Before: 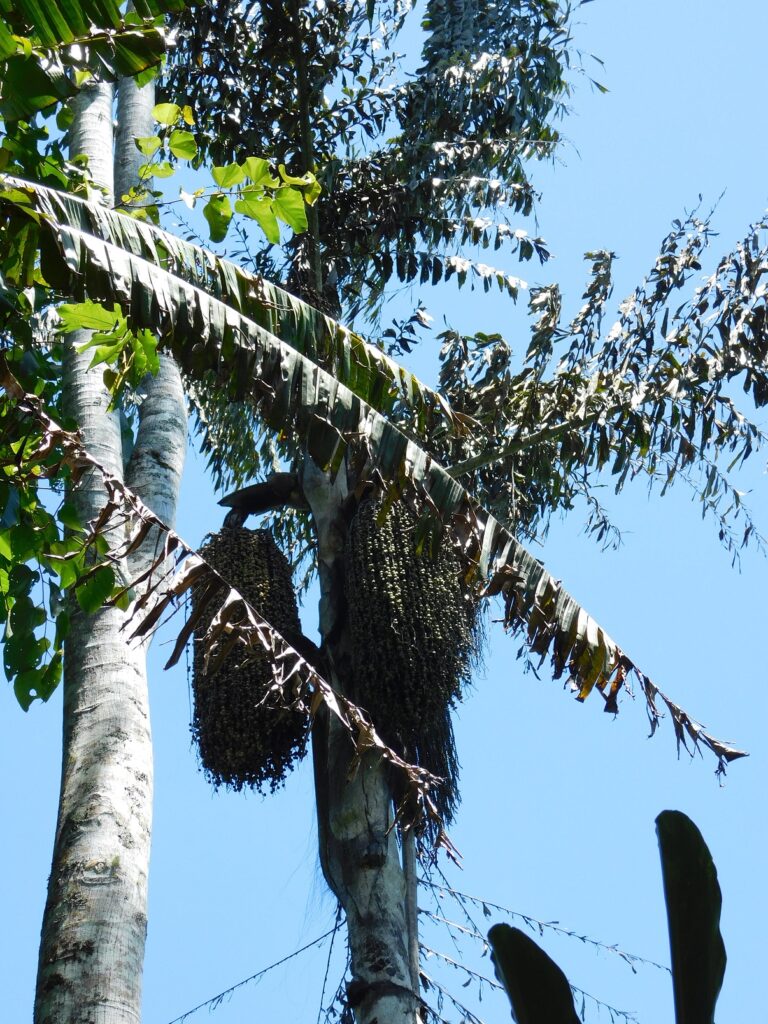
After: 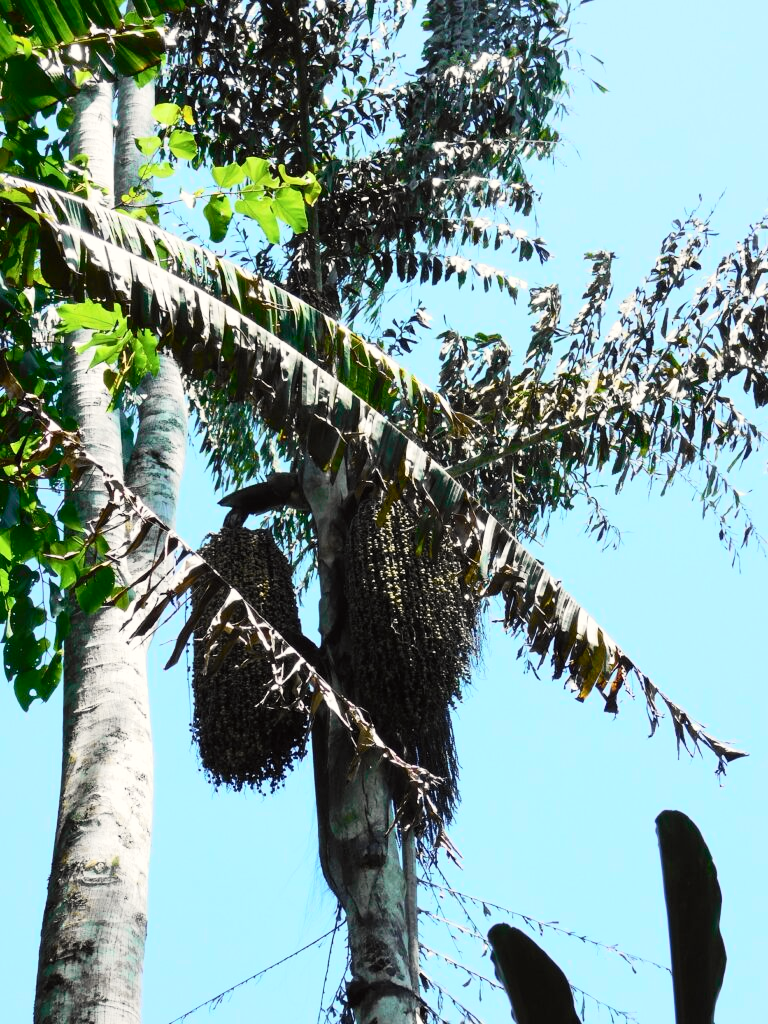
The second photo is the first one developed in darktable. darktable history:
color correction: highlights b* 3
tone curve: curves: ch0 [(0, 0) (0.055, 0.05) (0.258, 0.287) (0.434, 0.526) (0.517, 0.648) (0.745, 0.874) (1, 1)]; ch1 [(0, 0) (0.346, 0.307) (0.418, 0.383) (0.46, 0.439) (0.482, 0.493) (0.502, 0.503) (0.517, 0.514) (0.55, 0.561) (0.588, 0.603) (0.646, 0.688) (1, 1)]; ch2 [(0, 0) (0.346, 0.34) (0.431, 0.45) (0.485, 0.499) (0.5, 0.503) (0.527, 0.525) (0.545, 0.562) (0.679, 0.706) (1, 1)], color space Lab, independent channels, preserve colors none
